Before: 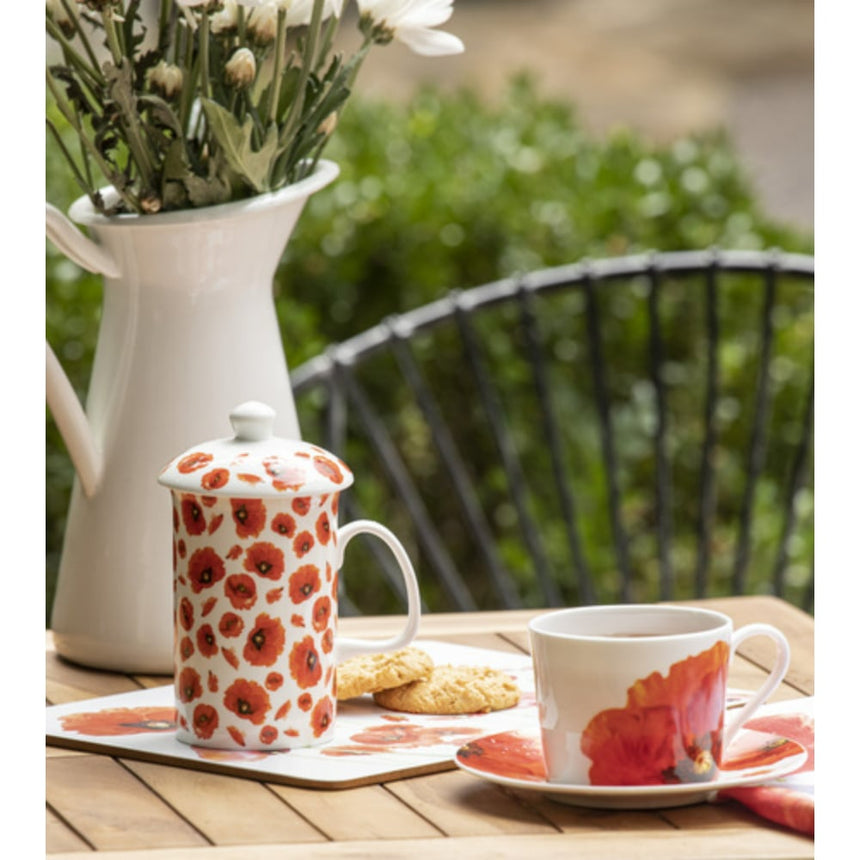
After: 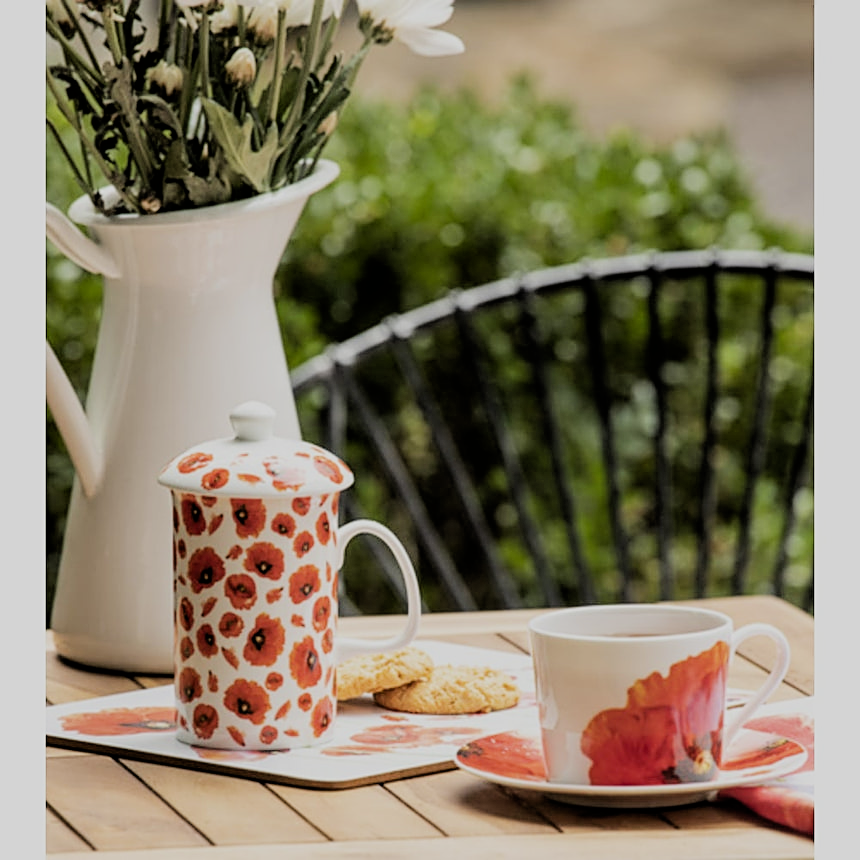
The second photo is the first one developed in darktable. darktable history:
sharpen: on, module defaults
filmic rgb: black relative exposure -4.19 EV, white relative exposure 5.16 EV, hardness 2.08, contrast 1.17, iterations of high-quality reconstruction 0
